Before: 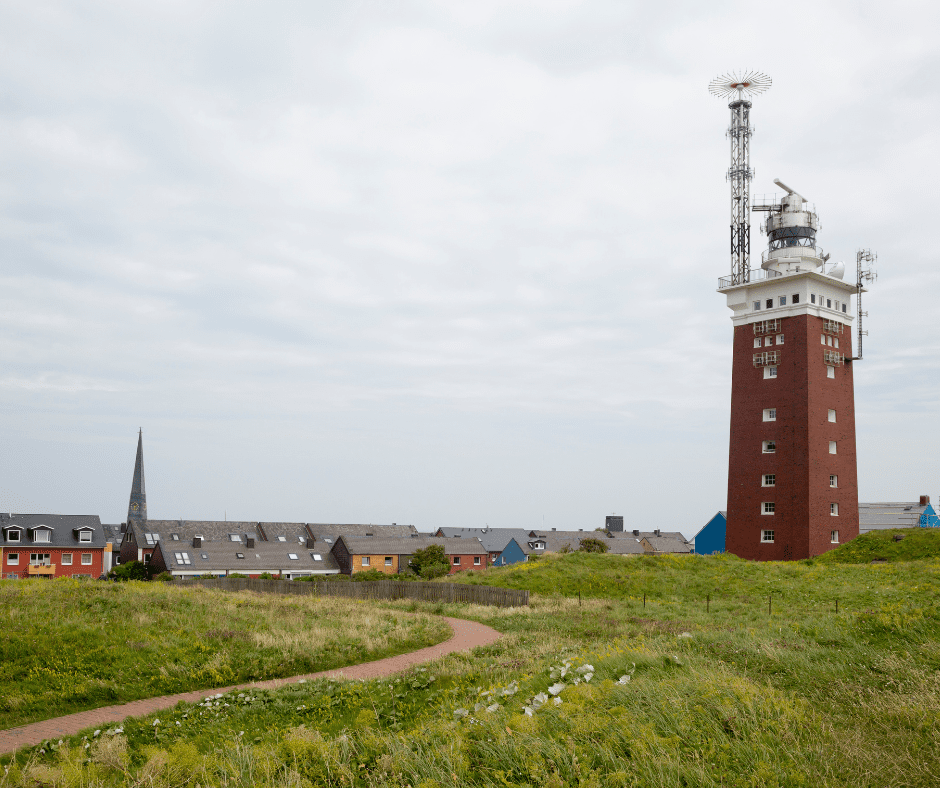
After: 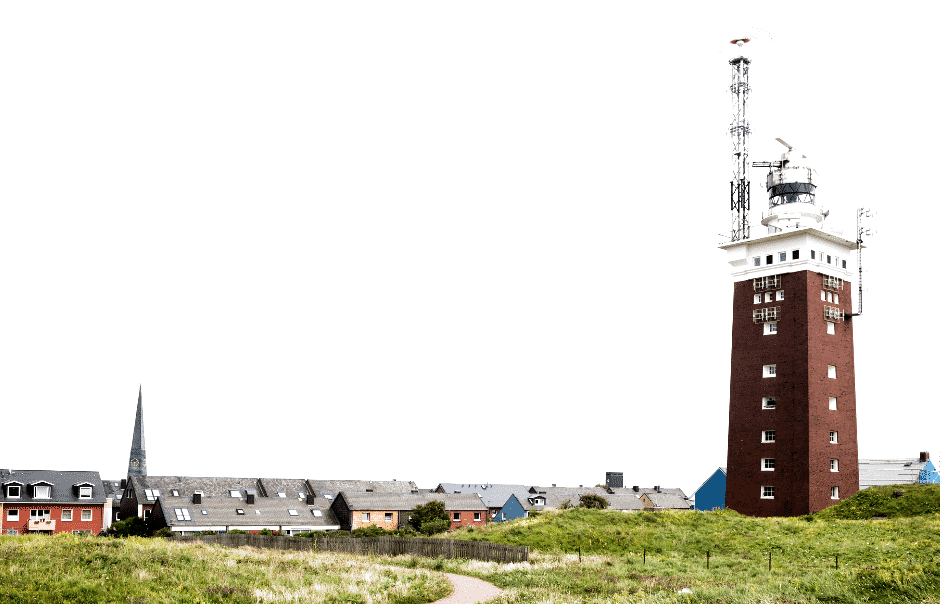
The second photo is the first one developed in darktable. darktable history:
white balance: red 0.986, blue 1.01
crop: top 5.667%, bottom 17.637%
tone equalizer: -8 EV -0.75 EV, -7 EV -0.7 EV, -6 EV -0.6 EV, -5 EV -0.4 EV, -3 EV 0.4 EV, -2 EV 0.6 EV, -1 EV 0.7 EV, +0 EV 0.75 EV, edges refinement/feathering 500, mask exposure compensation -1.57 EV, preserve details no
filmic rgb: black relative exposure -8.2 EV, white relative exposure 2.2 EV, threshold 3 EV, hardness 7.11, latitude 75%, contrast 1.325, highlights saturation mix -2%, shadows ↔ highlights balance 30%, preserve chrominance RGB euclidean norm, color science v5 (2021), contrast in shadows safe, contrast in highlights safe, enable highlight reconstruction true
exposure: exposure 0.426 EV, compensate highlight preservation false
